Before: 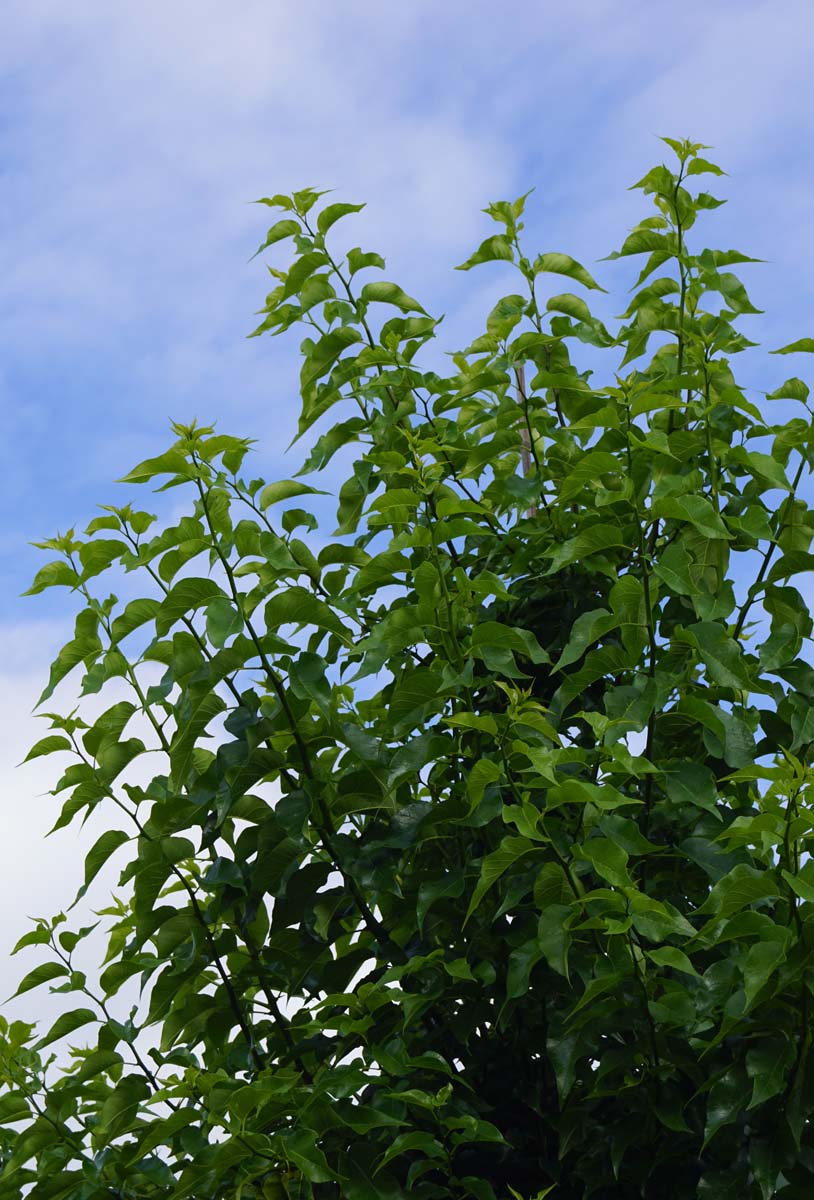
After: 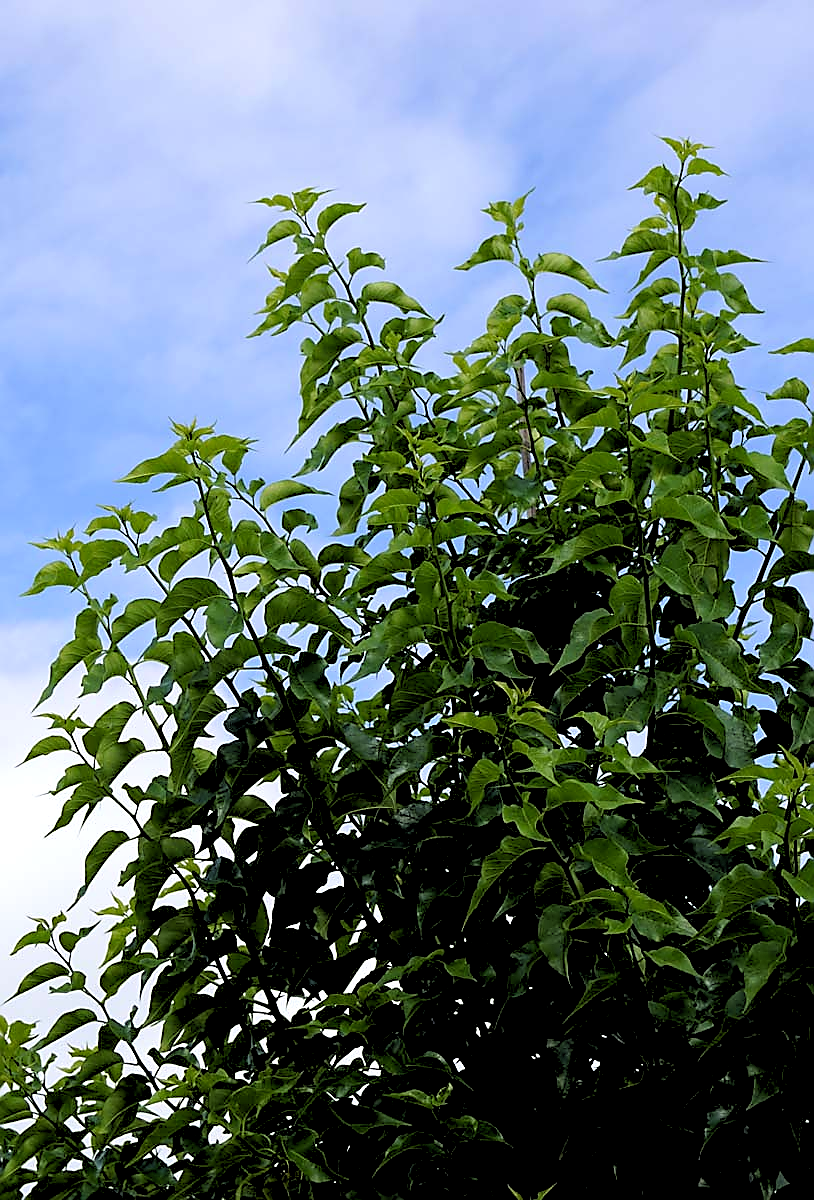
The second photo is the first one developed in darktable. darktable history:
exposure: black level correction 0.002, exposure 0.15 EV, compensate highlight preservation false
rgb levels: levels [[0.029, 0.461, 0.922], [0, 0.5, 1], [0, 0.5, 1]]
sharpen: radius 1.4, amount 1.25, threshold 0.7
